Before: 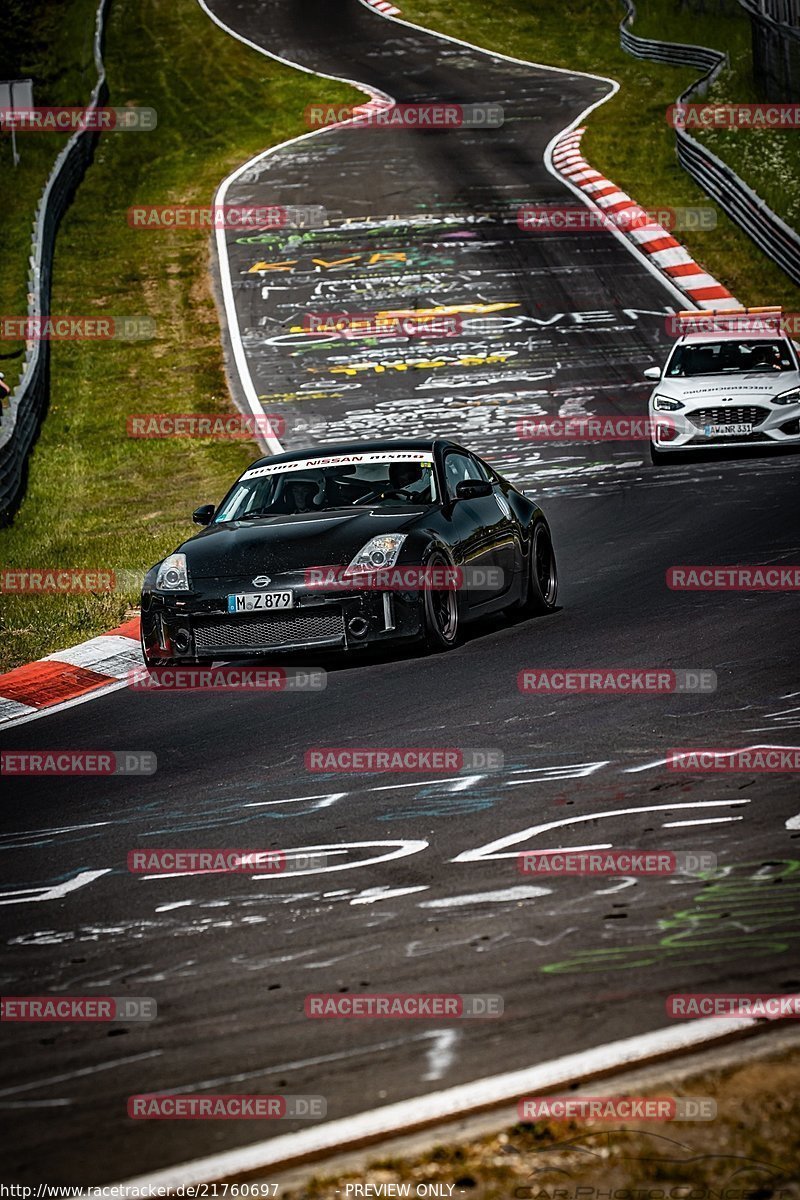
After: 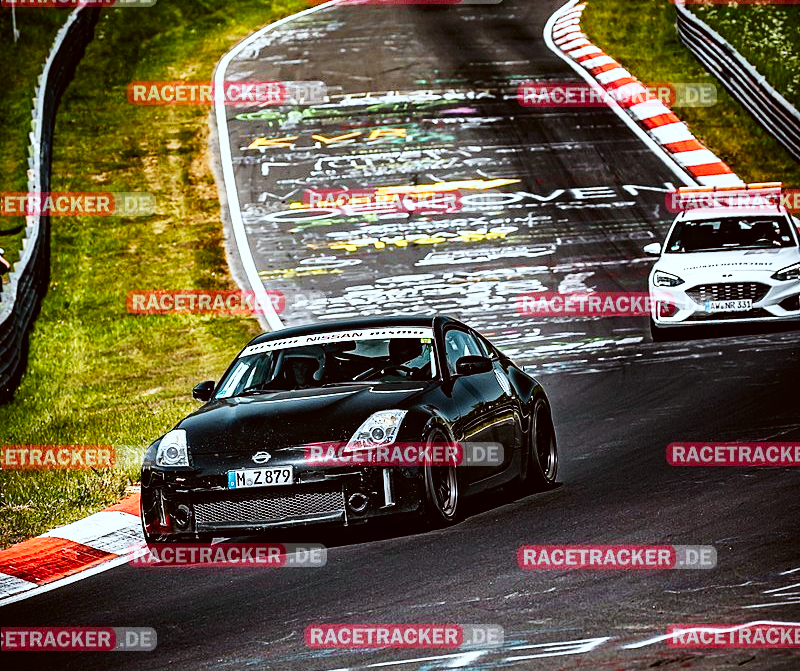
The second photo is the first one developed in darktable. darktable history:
crop and rotate: top 10.414%, bottom 33.629%
tone equalizer: on, module defaults
color correction: highlights a* -3.37, highlights b* -6.1, shadows a* 3.14, shadows b* 5.7
base curve: curves: ch0 [(0, 0) (0.007, 0.004) (0.027, 0.03) (0.046, 0.07) (0.207, 0.54) (0.442, 0.872) (0.673, 0.972) (1, 1)], preserve colors none
